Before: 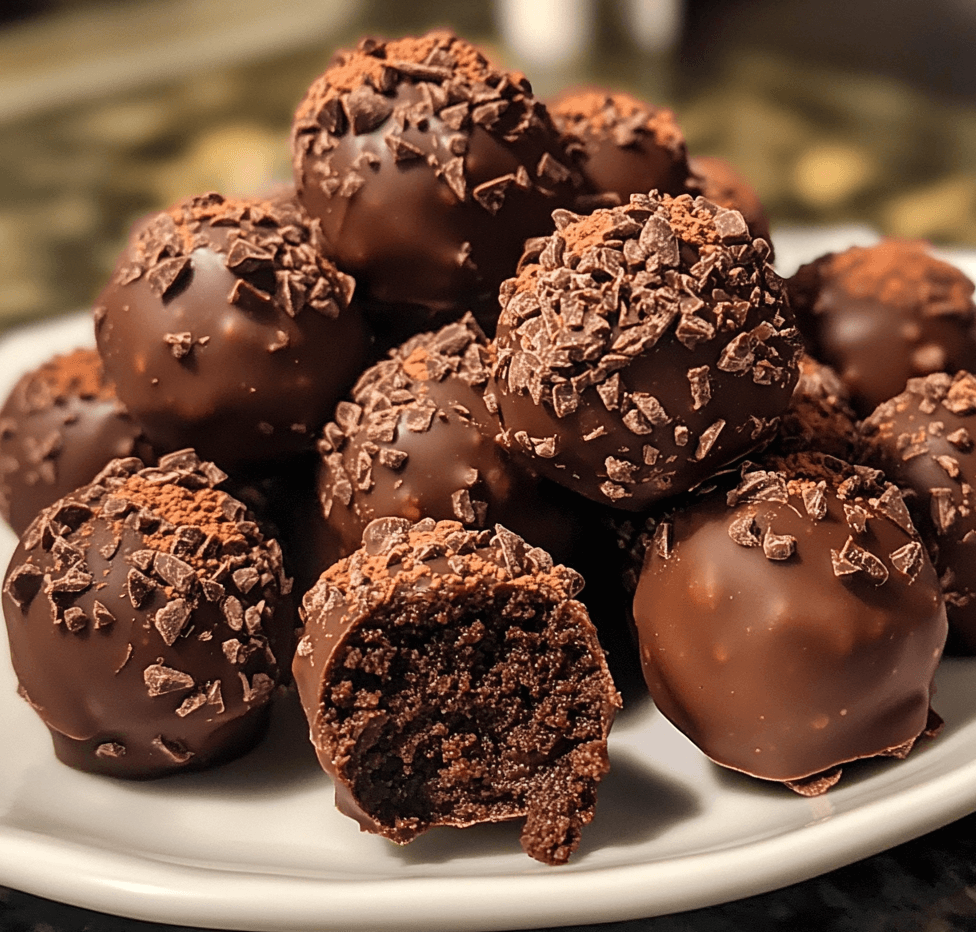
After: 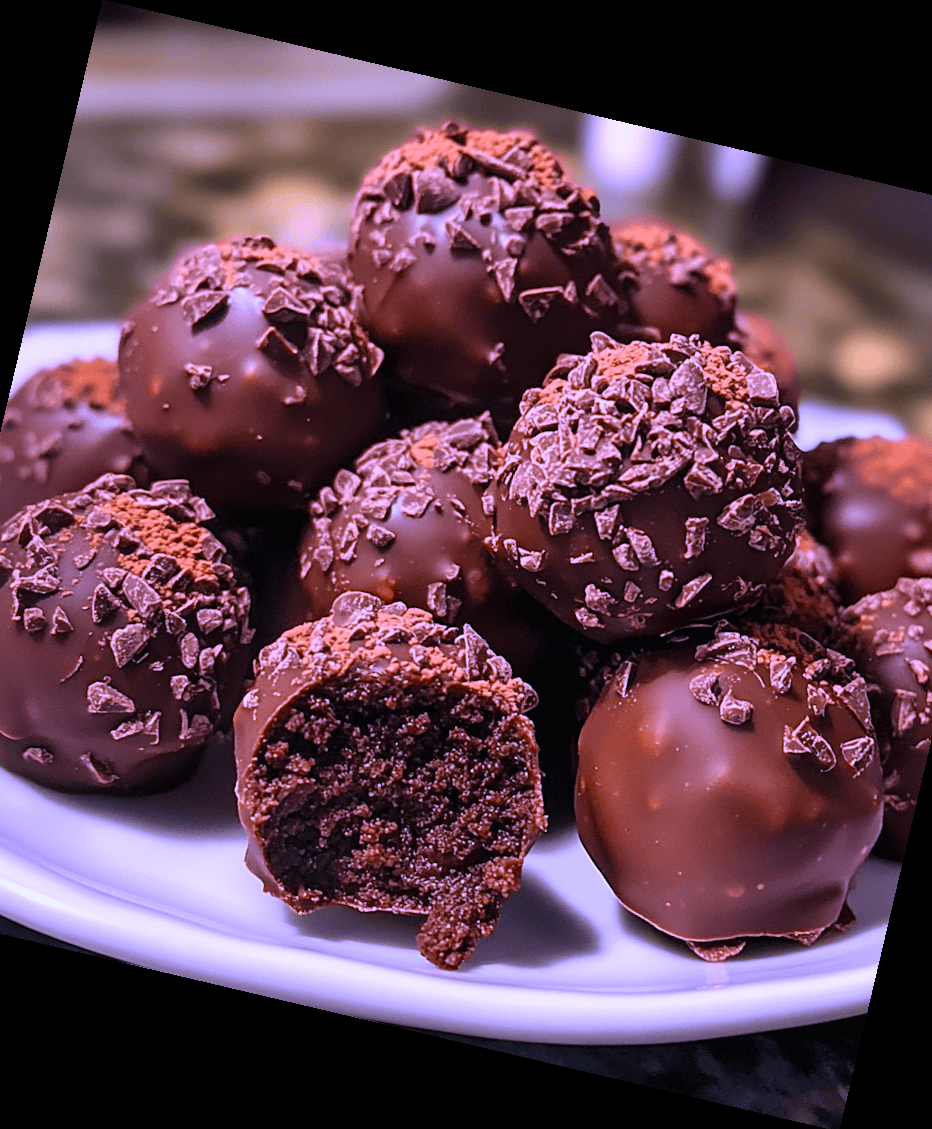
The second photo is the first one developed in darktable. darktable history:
color balance rgb: perceptual saturation grading › global saturation 25%, global vibrance 20%
crop and rotate: left 9.597%, right 10.195%
rotate and perspective: rotation 13.27°, automatic cropping off
white balance: red 0.98, blue 1.61
